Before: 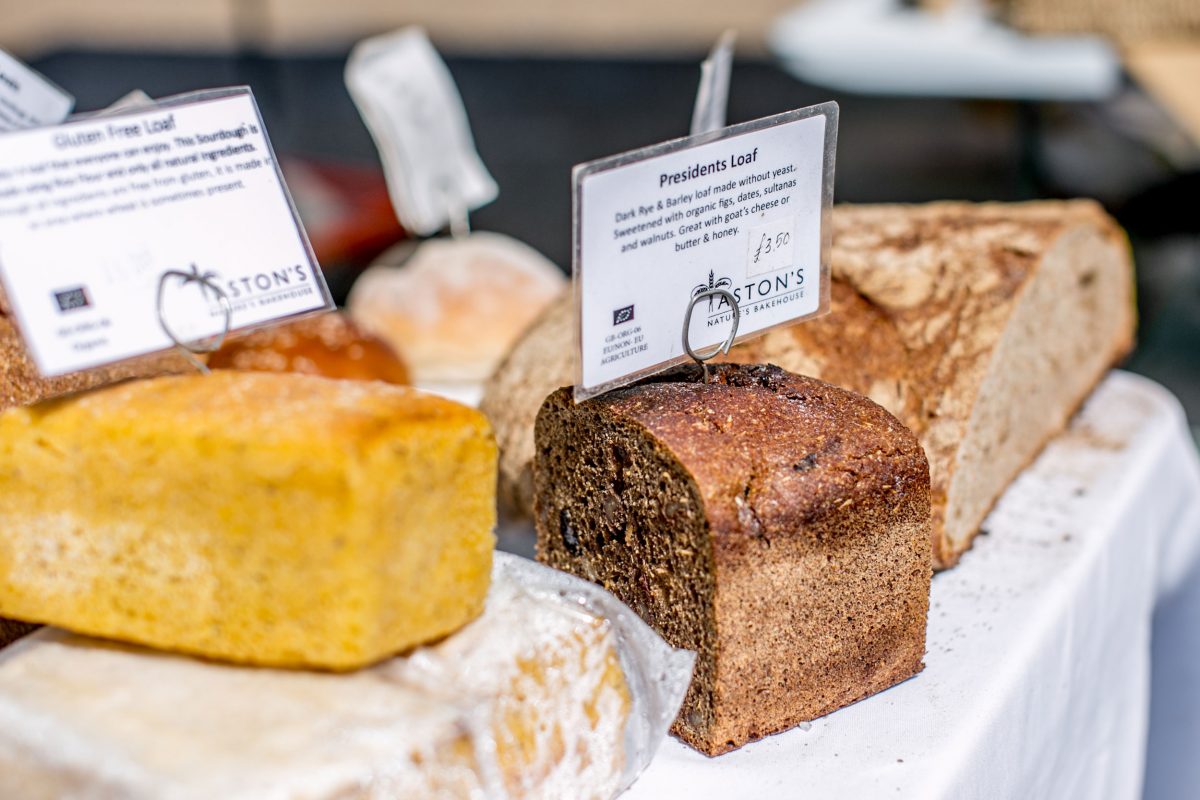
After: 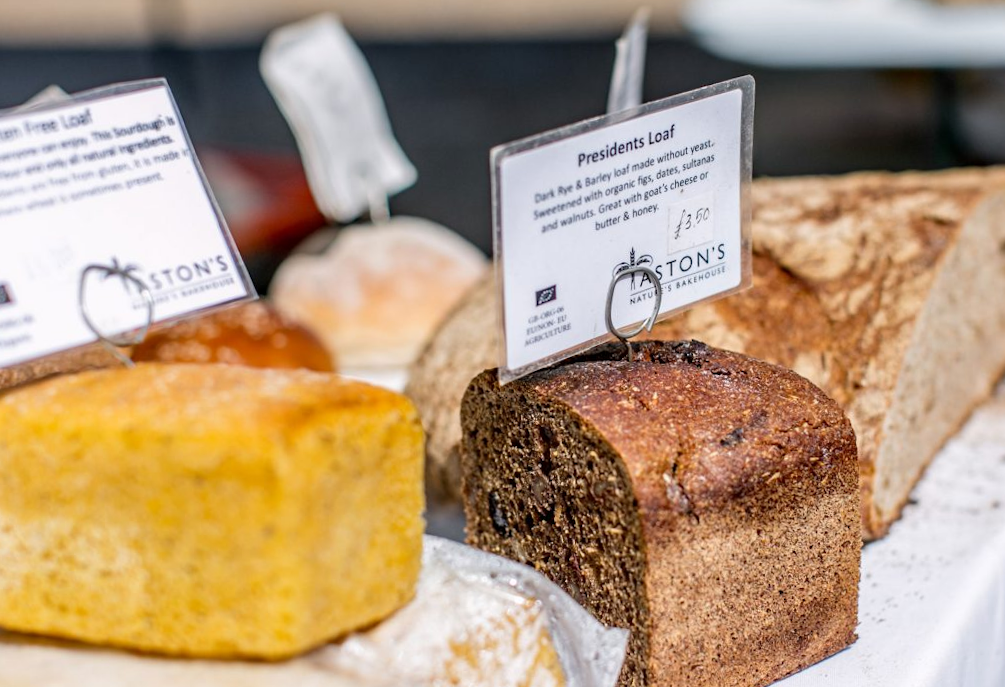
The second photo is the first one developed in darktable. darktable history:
rotate and perspective: rotation -1.75°, automatic cropping off
crop and rotate: left 7.196%, top 4.574%, right 10.605%, bottom 13.178%
